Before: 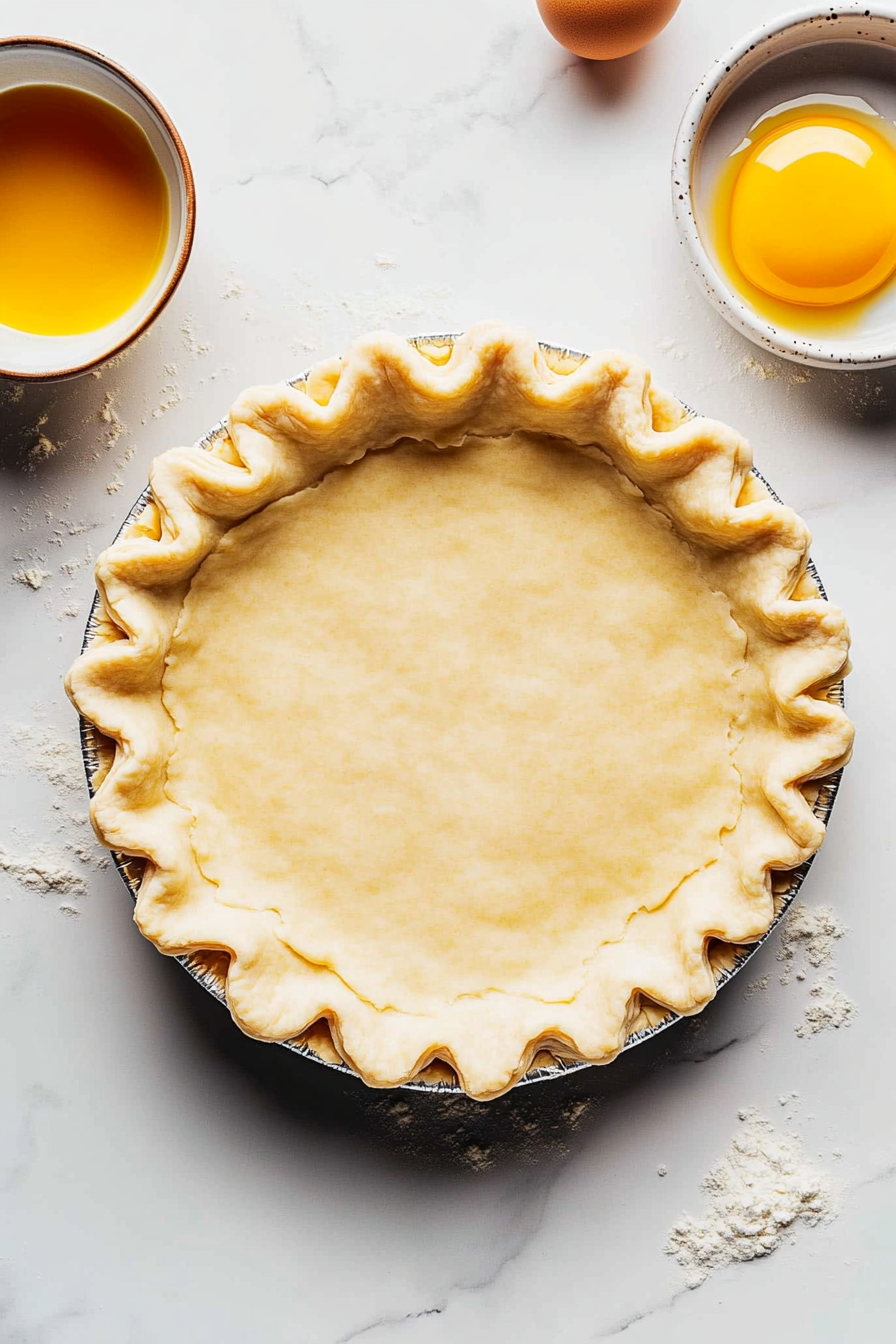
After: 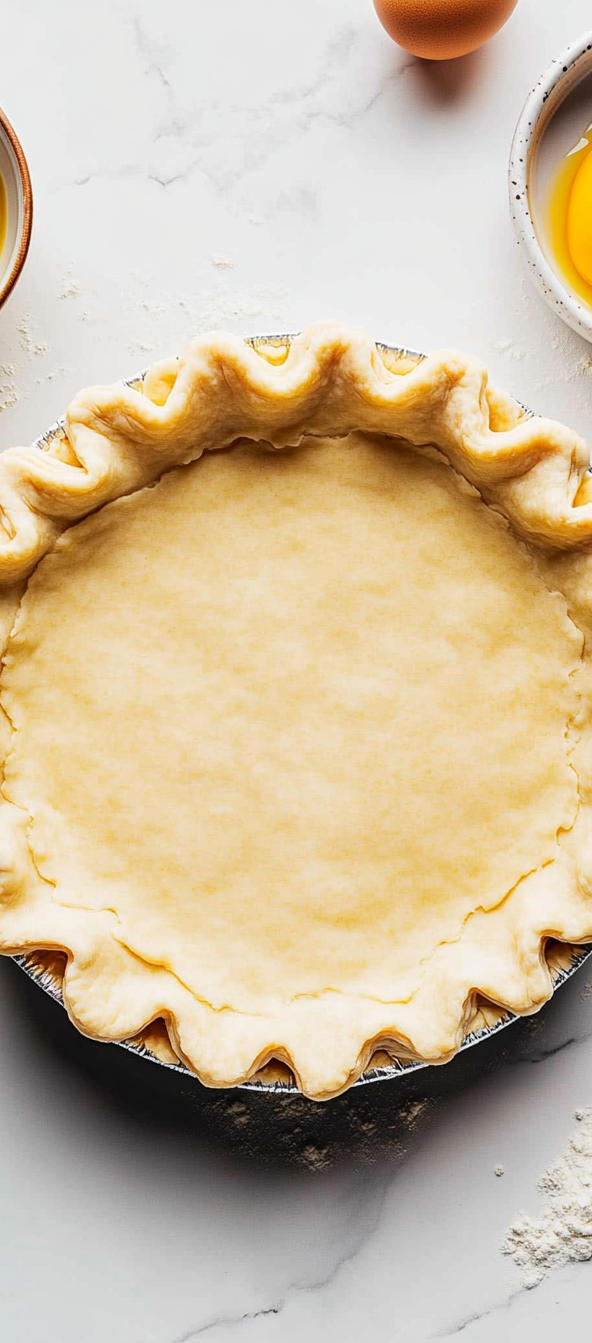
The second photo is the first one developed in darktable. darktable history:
crop and rotate: left 18.221%, right 15.669%
